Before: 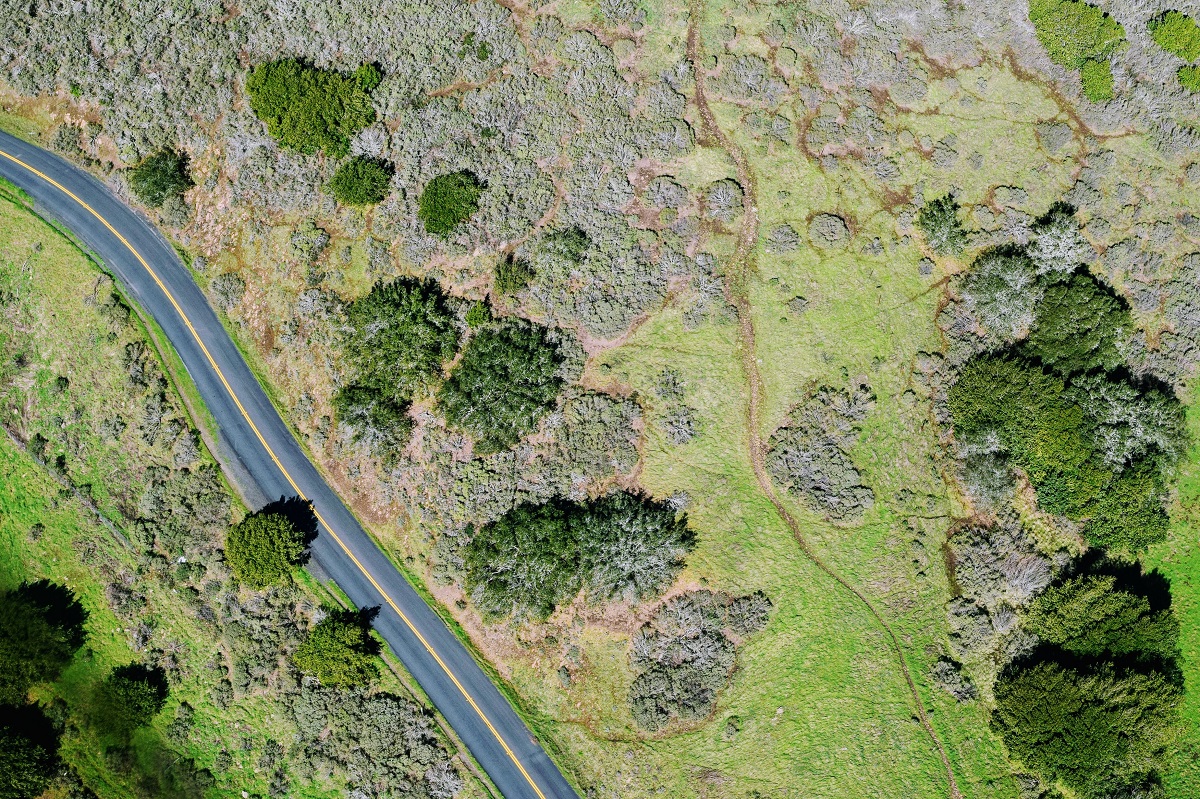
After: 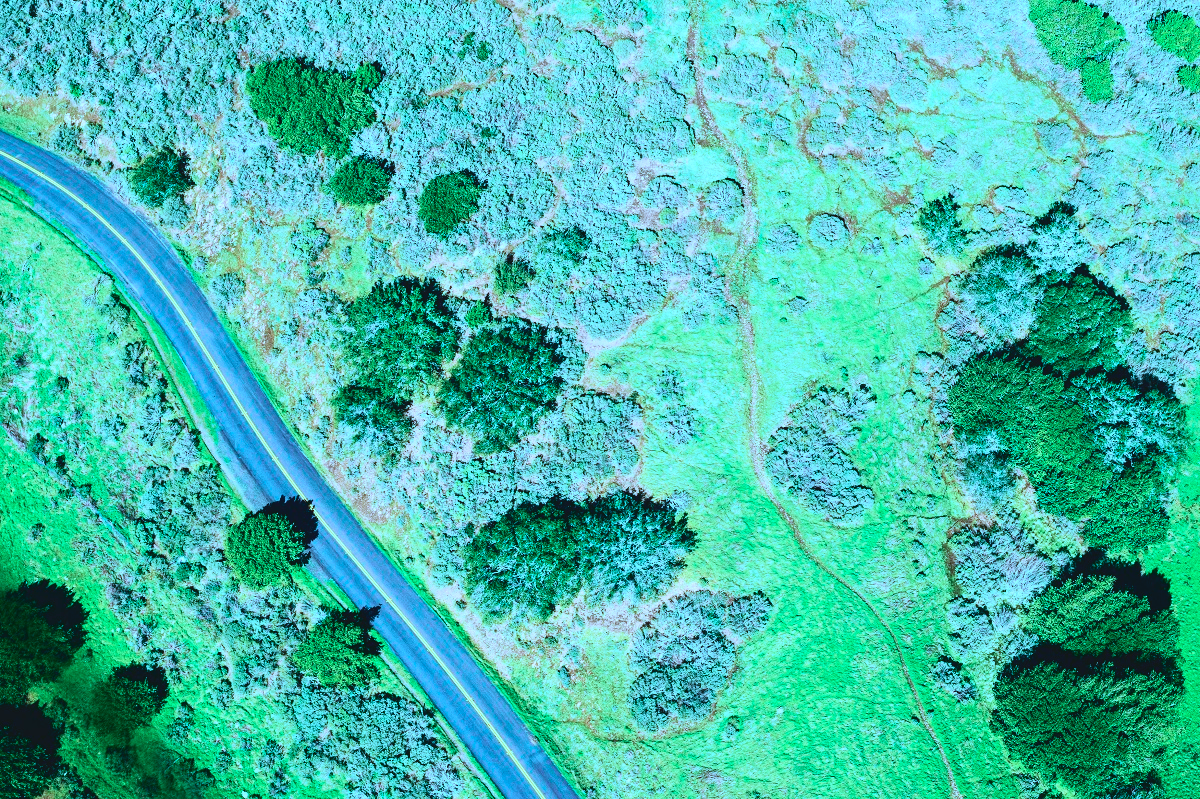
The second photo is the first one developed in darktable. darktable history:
exposure: black level correction -0.002, exposure 0.54 EV, compensate highlight preservation false
tone curve: curves: ch0 [(0, 0.049) (0.175, 0.178) (0.466, 0.498) (0.715, 0.767) (0.819, 0.851) (1, 0.961)]; ch1 [(0, 0) (0.437, 0.398) (0.476, 0.466) (0.505, 0.505) (0.534, 0.544) (0.595, 0.608) (0.641, 0.643) (1, 1)]; ch2 [(0, 0) (0.359, 0.379) (0.437, 0.44) (0.489, 0.495) (0.518, 0.537) (0.579, 0.579) (1, 1)], color space Lab, independent channels, preserve colors none
color calibration: illuminant custom, x 0.432, y 0.395, temperature 3098 K
